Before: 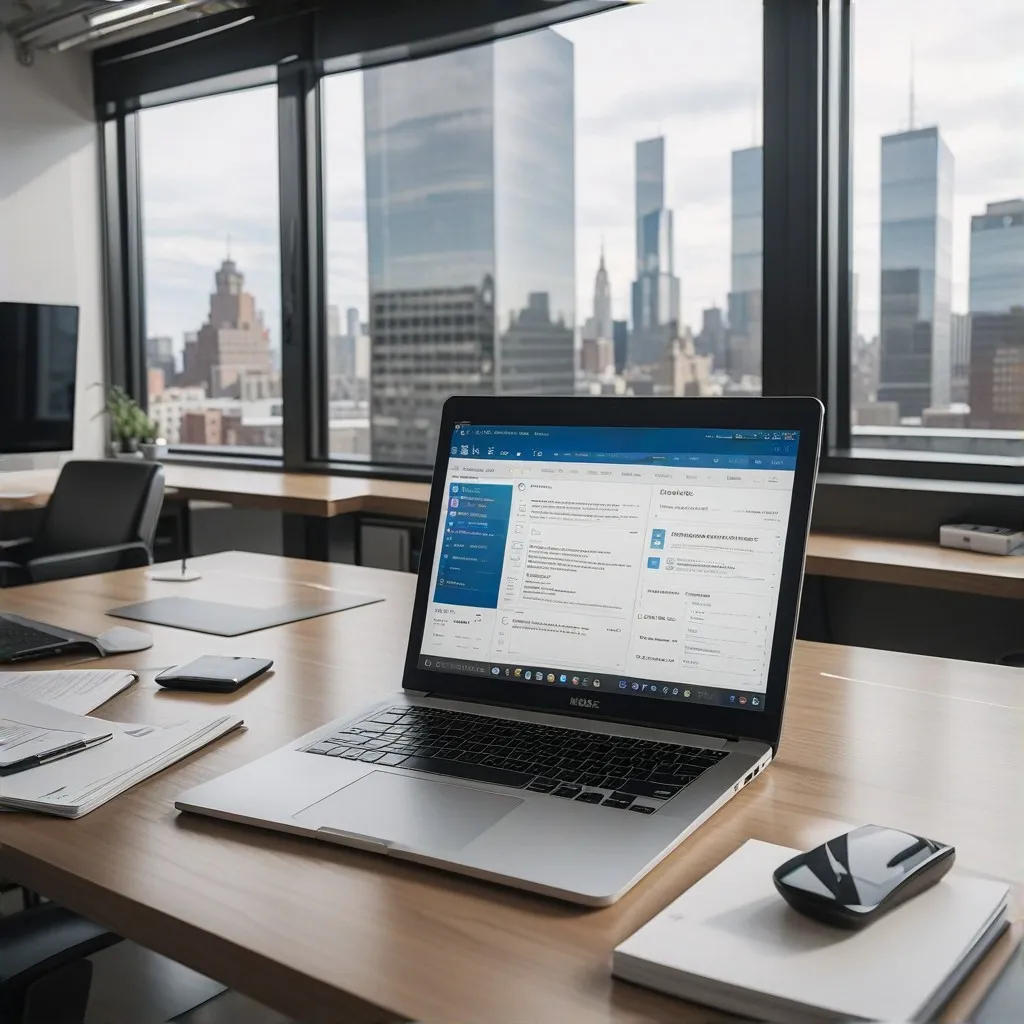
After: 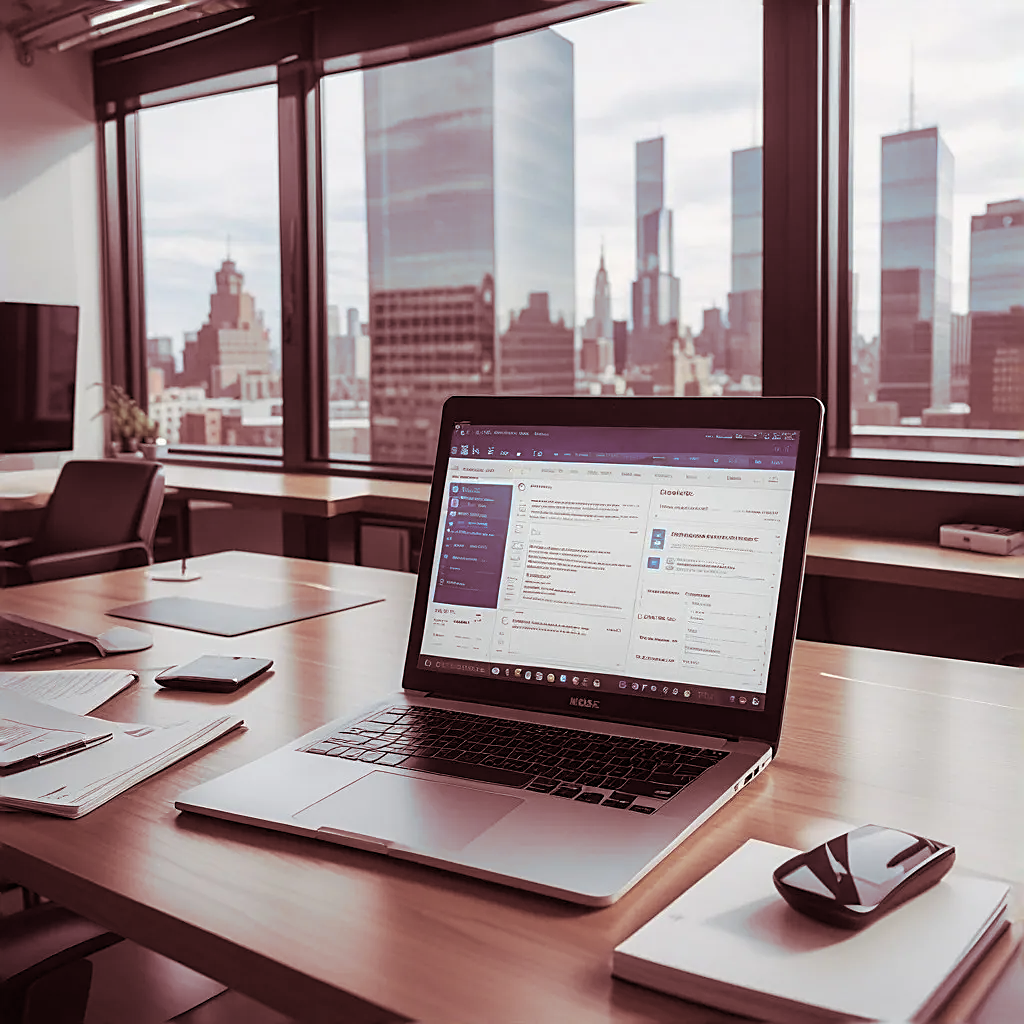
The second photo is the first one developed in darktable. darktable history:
sharpen: on, module defaults
split-toning: highlights › hue 187.2°, highlights › saturation 0.83, balance -68.05, compress 56.43%
